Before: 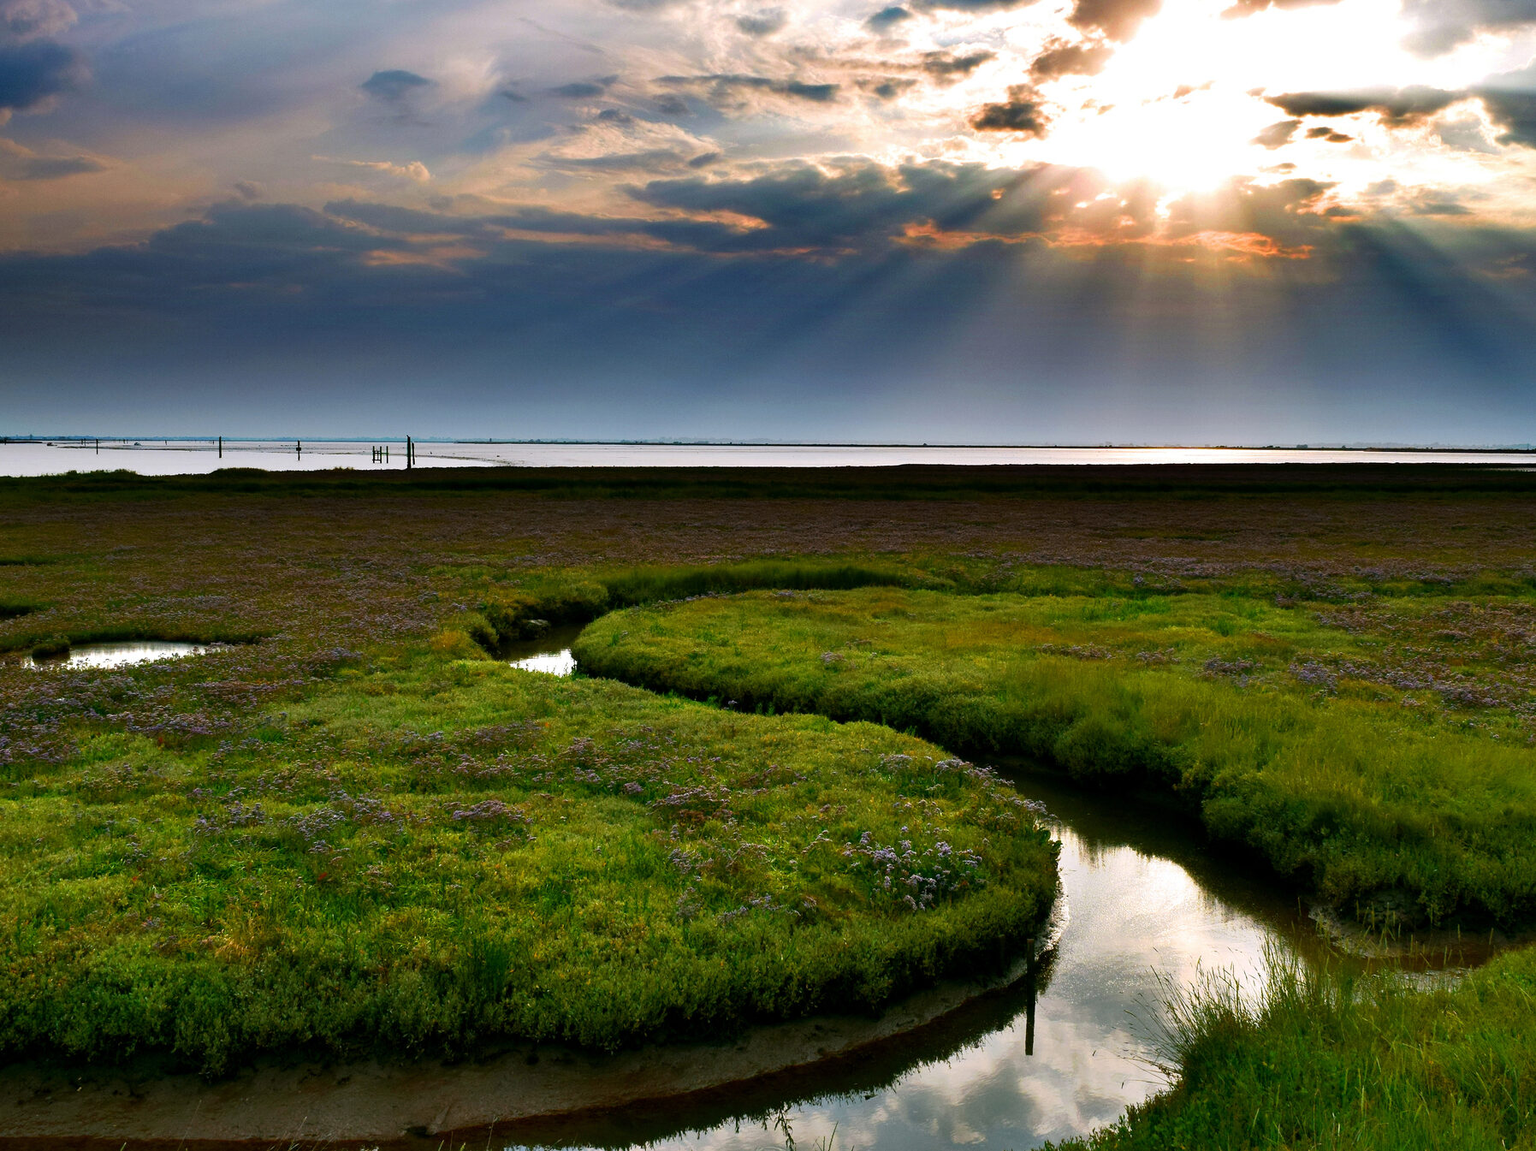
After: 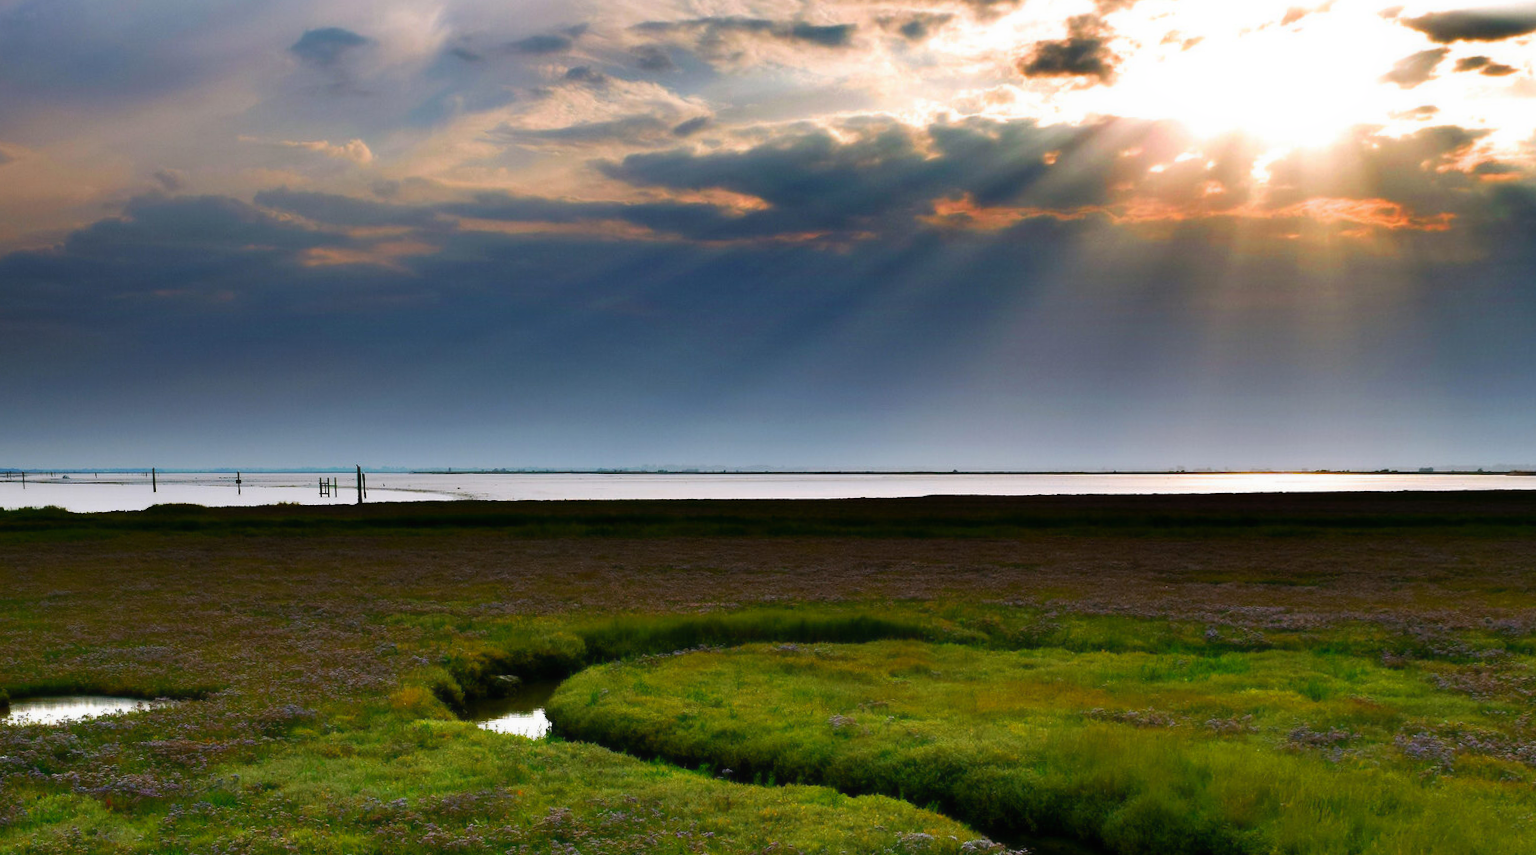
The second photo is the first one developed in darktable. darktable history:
crop: left 1.509%, top 3.452%, right 7.696%, bottom 28.452%
rotate and perspective: rotation 0.062°, lens shift (vertical) 0.115, lens shift (horizontal) -0.133, crop left 0.047, crop right 0.94, crop top 0.061, crop bottom 0.94
contrast equalizer: octaves 7, y [[0.502, 0.505, 0.512, 0.529, 0.564, 0.588], [0.5 ×6], [0.502, 0.505, 0.512, 0.529, 0.564, 0.588], [0, 0.001, 0.001, 0.004, 0.008, 0.011], [0, 0.001, 0.001, 0.004, 0.008, 0.011]], mix -1
